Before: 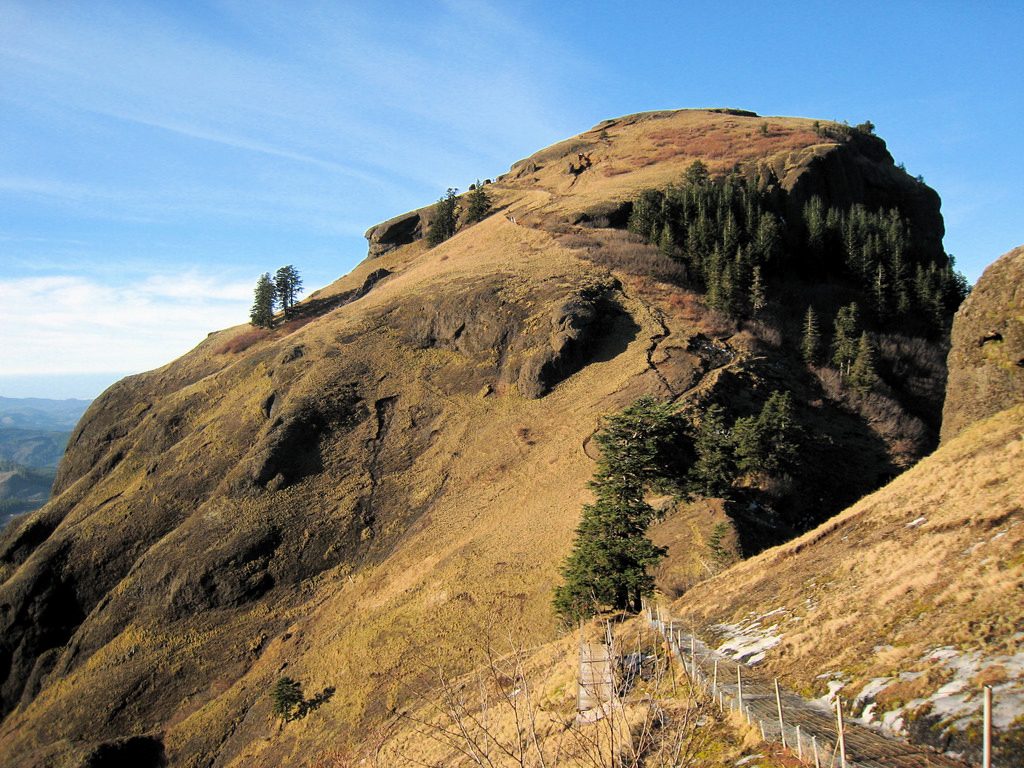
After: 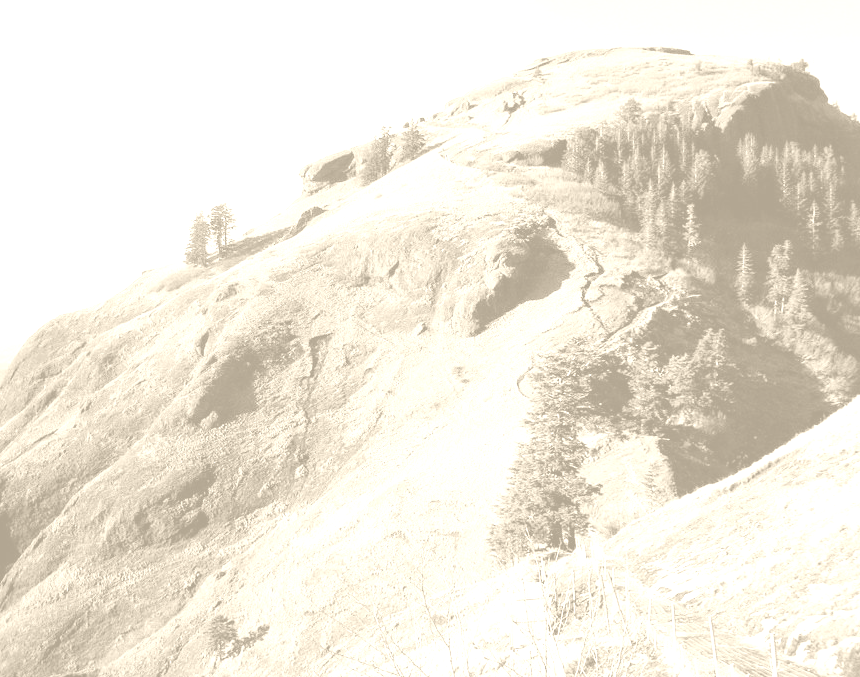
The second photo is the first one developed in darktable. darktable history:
exposure: exposure -0.157 EV, compensate highlight preservation false
base curve: curves: ch0 [(0, 0) (0.204, 0.334) (0.55, 0.733) (1, 1)], preserve colors none
color balance rgb: perceptual saturation grading › global saturation 20%, global vibrance 20%
colorize: hue 36°, saturation 71%, lightness 80.79%
crop: left 6.446%, top 8.188%, right 9.538%, bottom 3.548%
